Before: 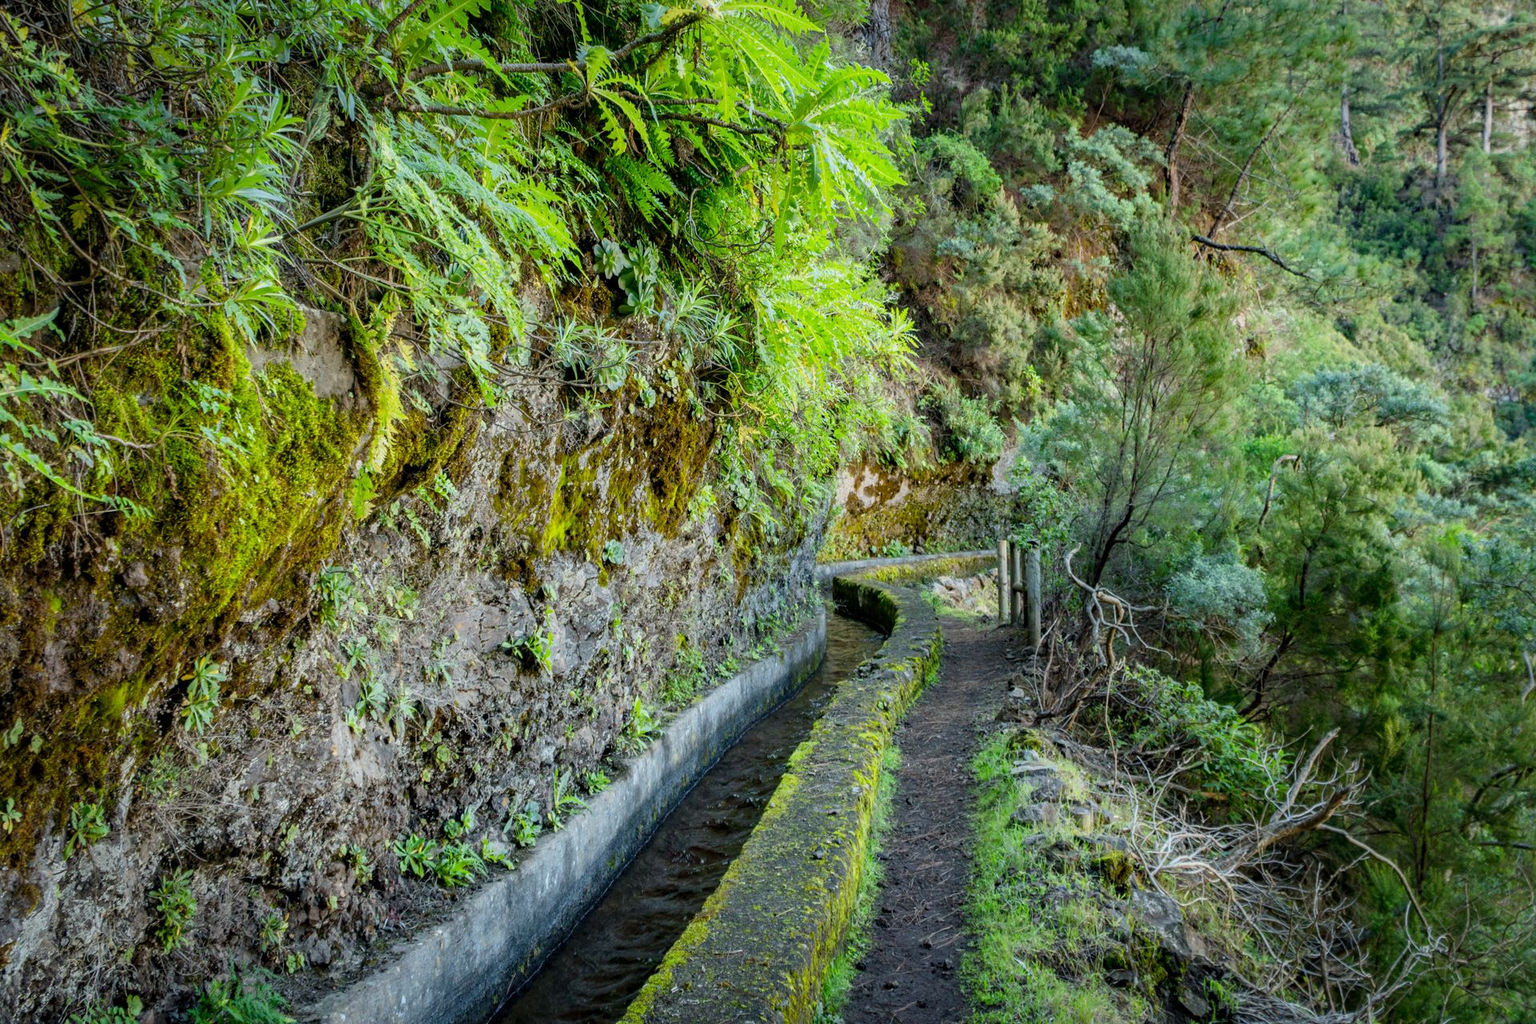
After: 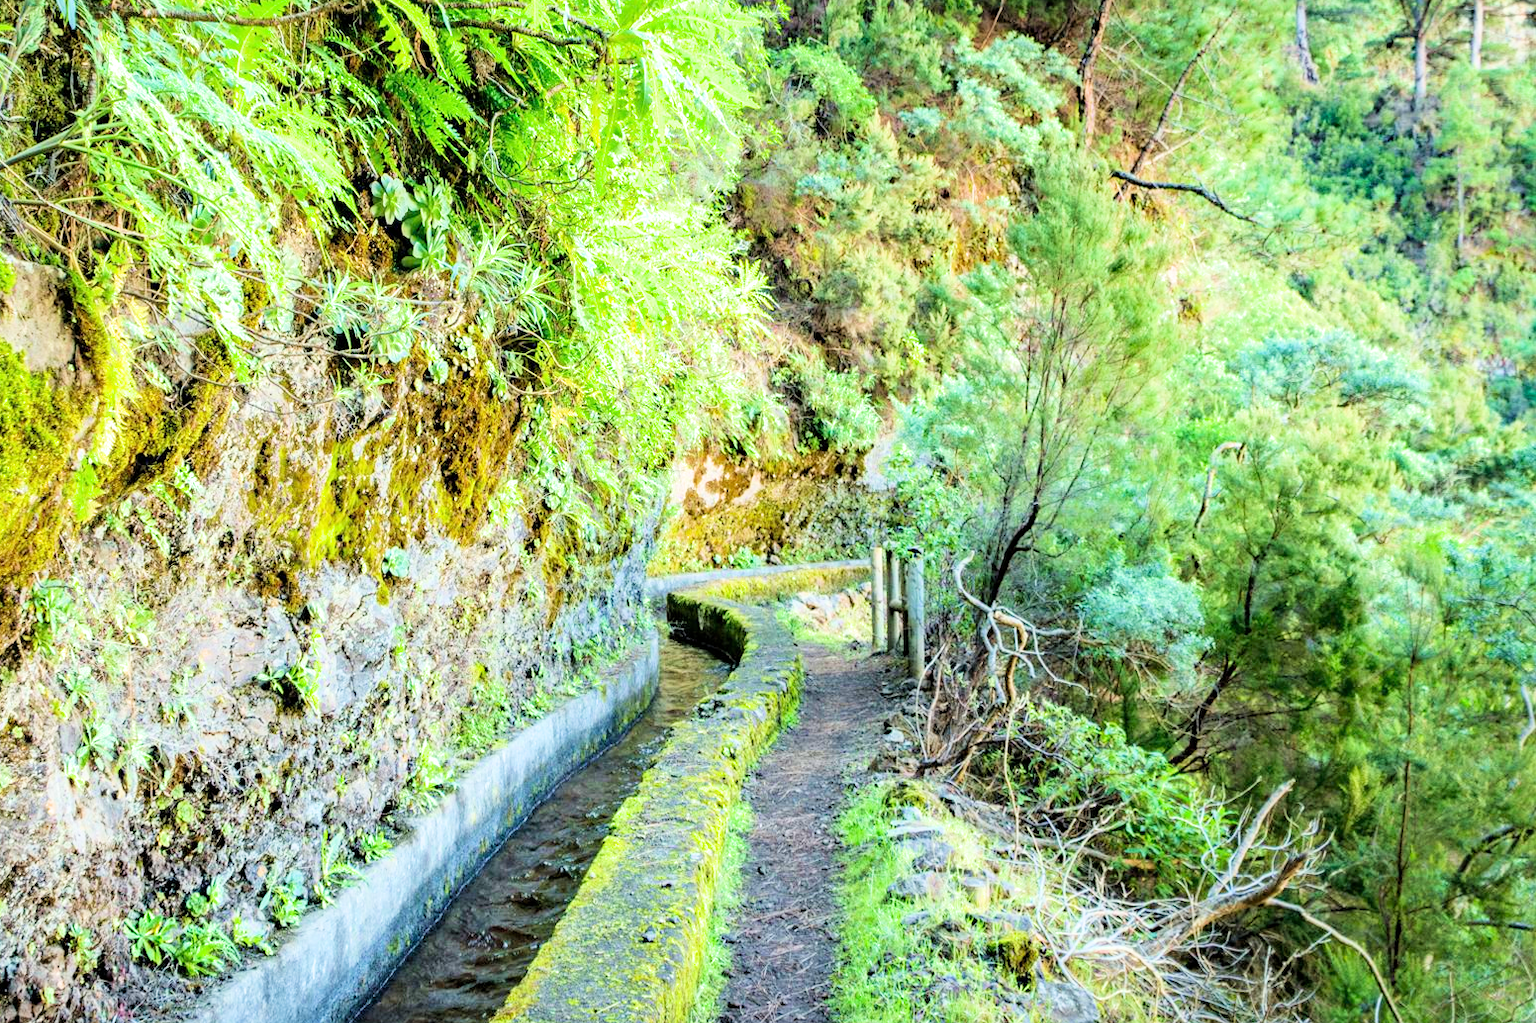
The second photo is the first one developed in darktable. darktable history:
crop: left 19.159%, top 9.58%, bottom 9.58%
filmic rgb: black relative exposure -7.65 EV, white relative exposure 4.56 EV, hardness 3.61, color science v6 (2022)
velvia: on, module defaults
exposure: black level correction 0, exposure 1.975 EV, compensate exposure bias true, compensate highlight preservation false
